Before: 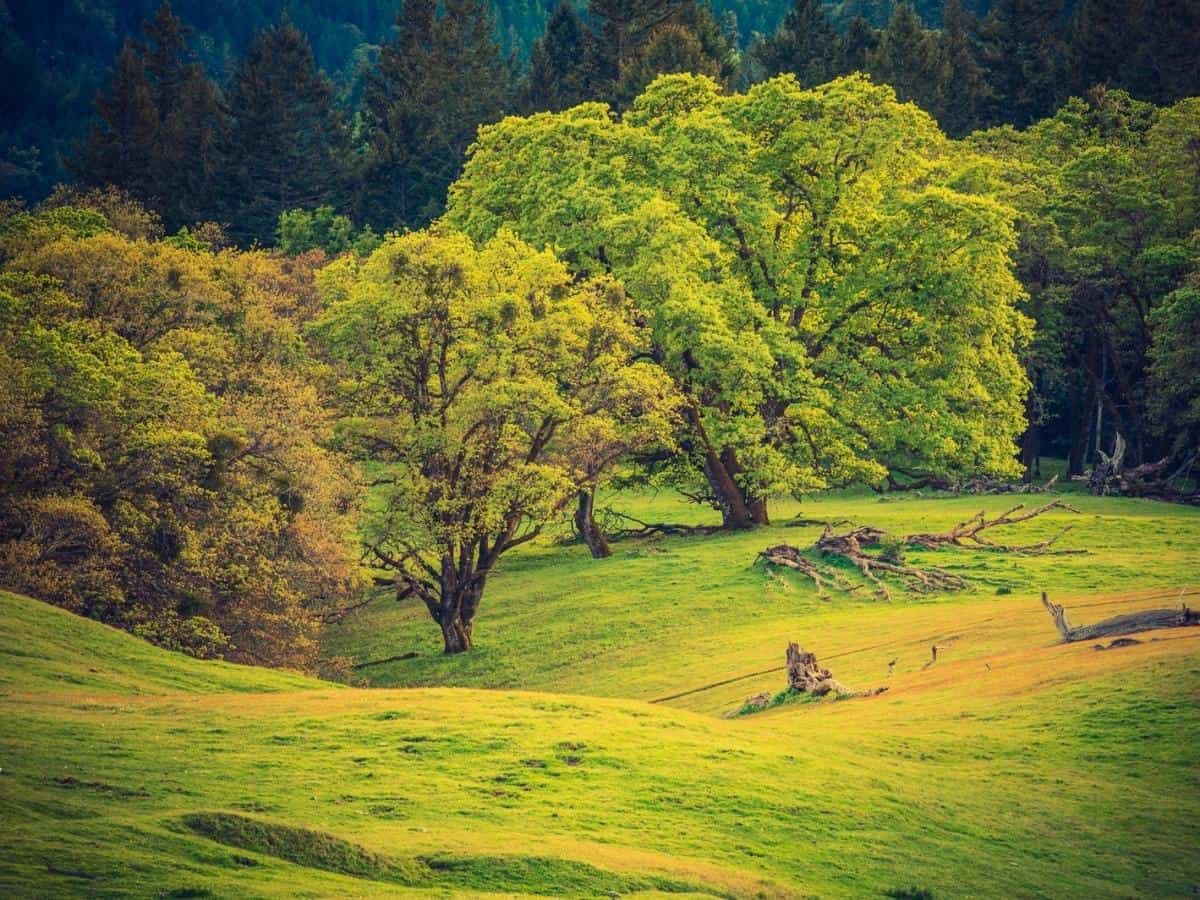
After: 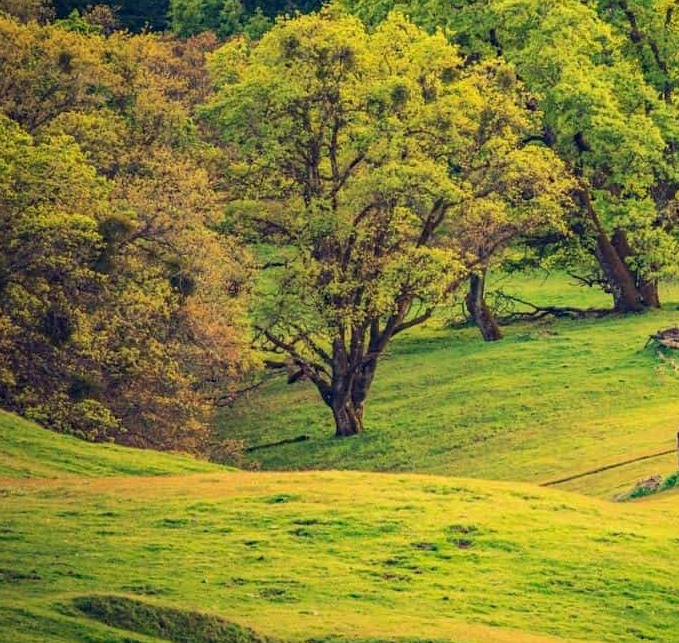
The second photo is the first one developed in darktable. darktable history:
haze removal: compatibility mode true
crop: left 9.123%, top 24.113%, right 34.261%, bottom 4.355%
